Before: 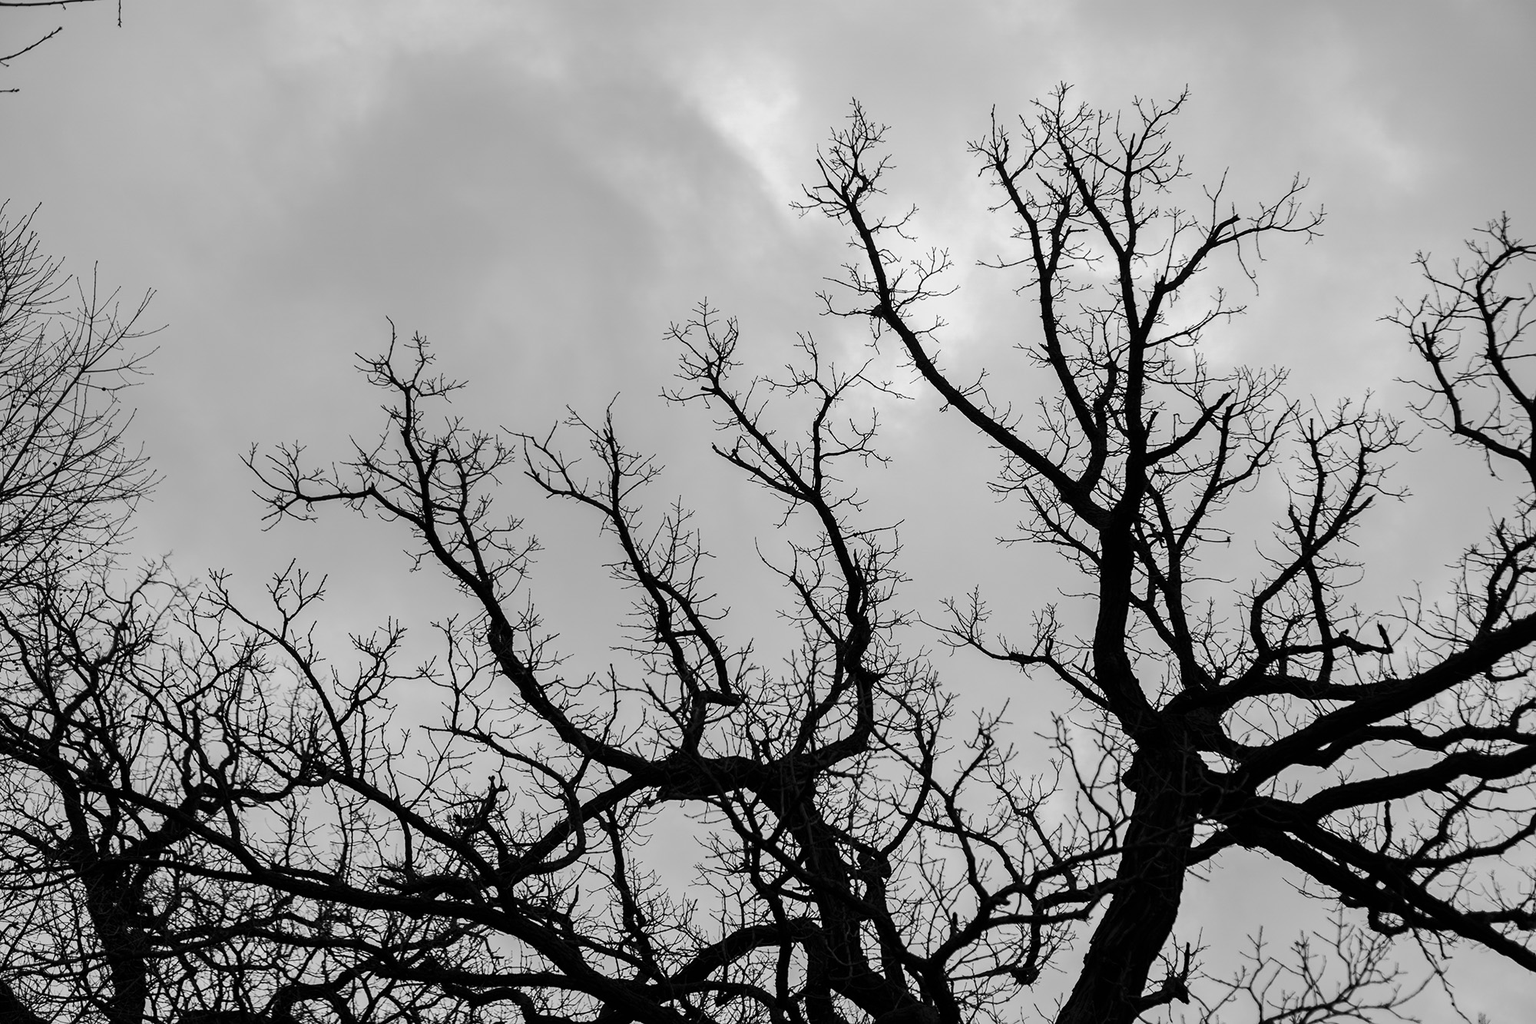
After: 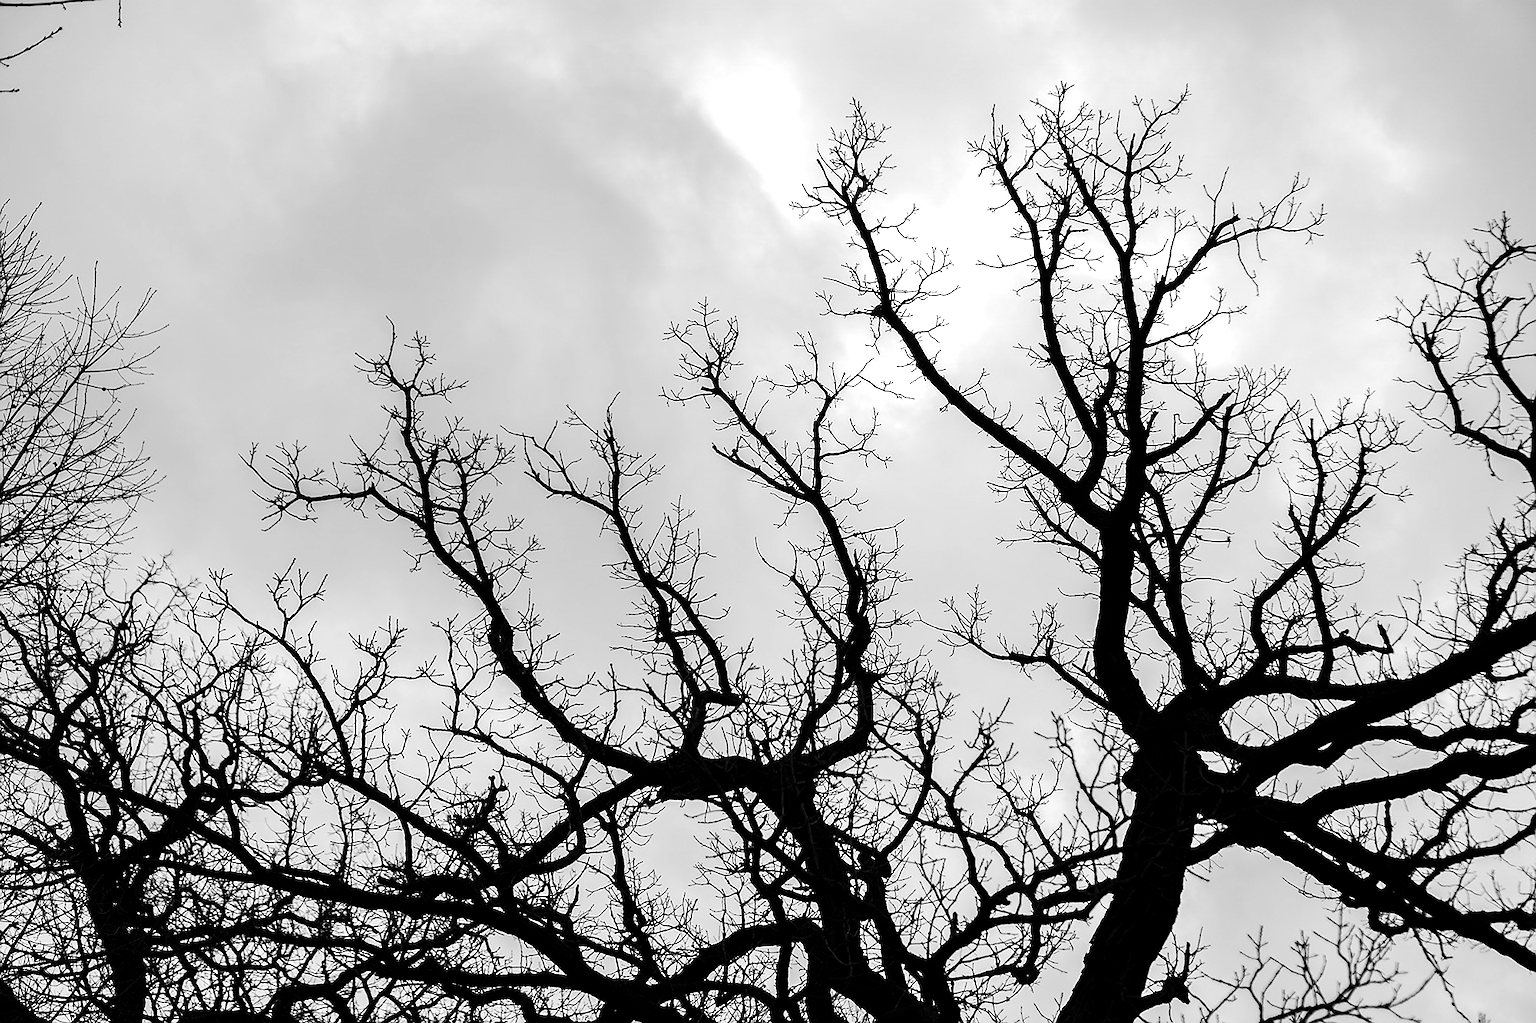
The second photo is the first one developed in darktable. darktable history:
exposure: exposure 0.191 EV, compensate highlight preservation false
sharpen: radius 0.969, amount 0.604
tone equalizer: -8 EV -0.417 EV, -7 EV -0.389 EV, -6 EV -0.333 EV, -5 EV -0.222 EV, -3 EV 0.222 EV, -2 EV 0.333 EV, -1 EV 0.389 EV, +0 EV 0.417 EV, edges refinement/feathering 500, mask exposure compensation -1.57 EV, preserve details no
